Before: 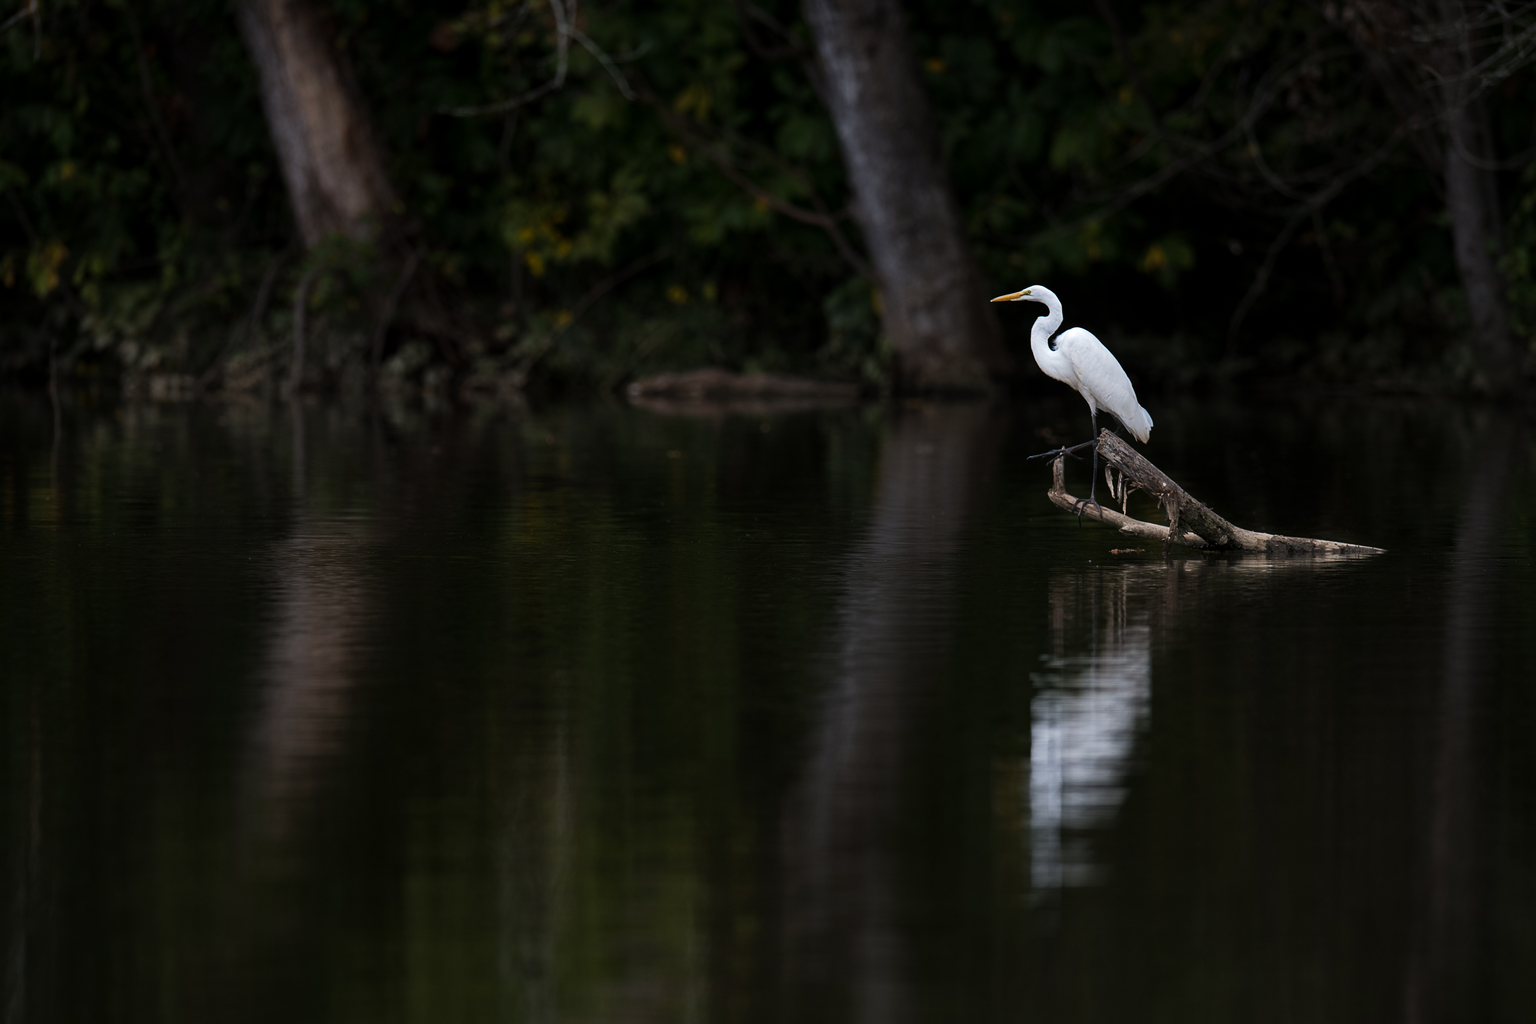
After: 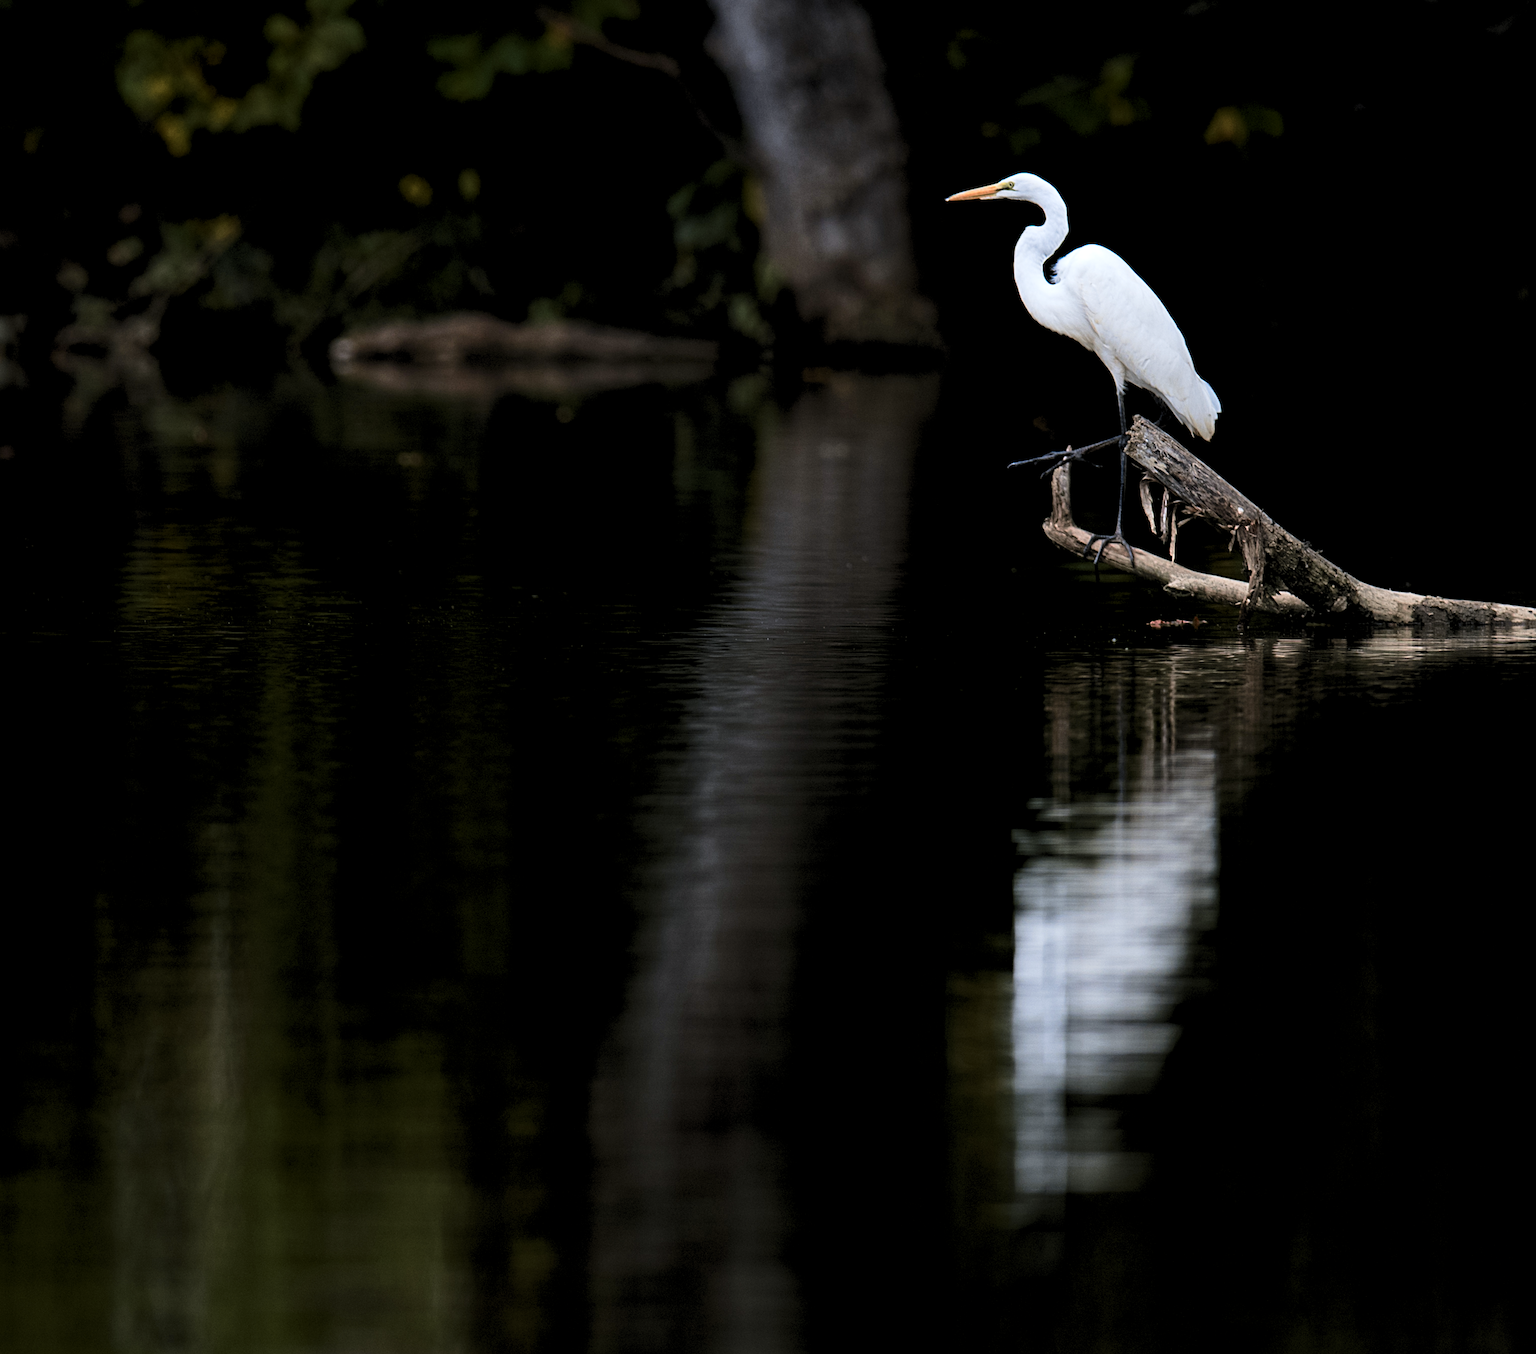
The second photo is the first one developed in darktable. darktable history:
tone curve: curves: ch0 [(0, 0.009) (0.105, 0.069) (0.195, 0.154) (0.289, 0.278) (0.384, 0.391) (0.513, 0.53) (0.66, 0.667) (0.895, 0.863) (1, 0.919)]; ch1 [(0, 0) (0.161, 0.092) (0.35, 0.33) (0.403, 0.395) (0.456, 0.469) (0.502, 0.499) (0.519, 0.514) (0.576, 0.587) (0.642, 0.645) (0.701, 0.742) (1, 0.942)]; ch2 [(0, 0) (0.371, 0.362) (0.437, 0.437) (0.501, 0.5) (0.53, 0.528) (0.569, 0.551) (0.619, 0.58) (0.883, 0.752) (1, 0.929)], color space Lab, independent channels, preserve colors none
crop and rotate: left 28.152%, top 17.941%, right 12.789%, bottom 3.93%
sharpen: amount 0.203
levels: levels [0.044, 0.416, 0.908]
